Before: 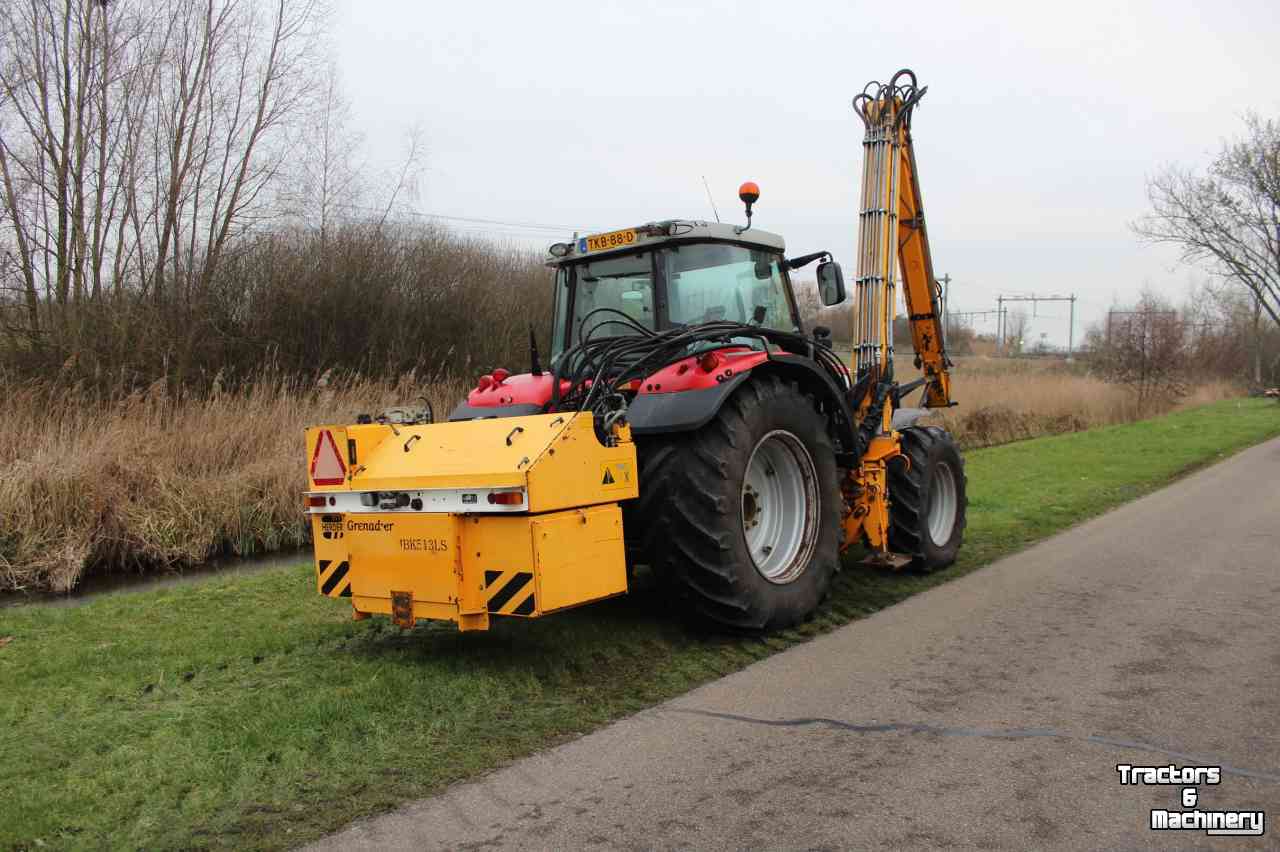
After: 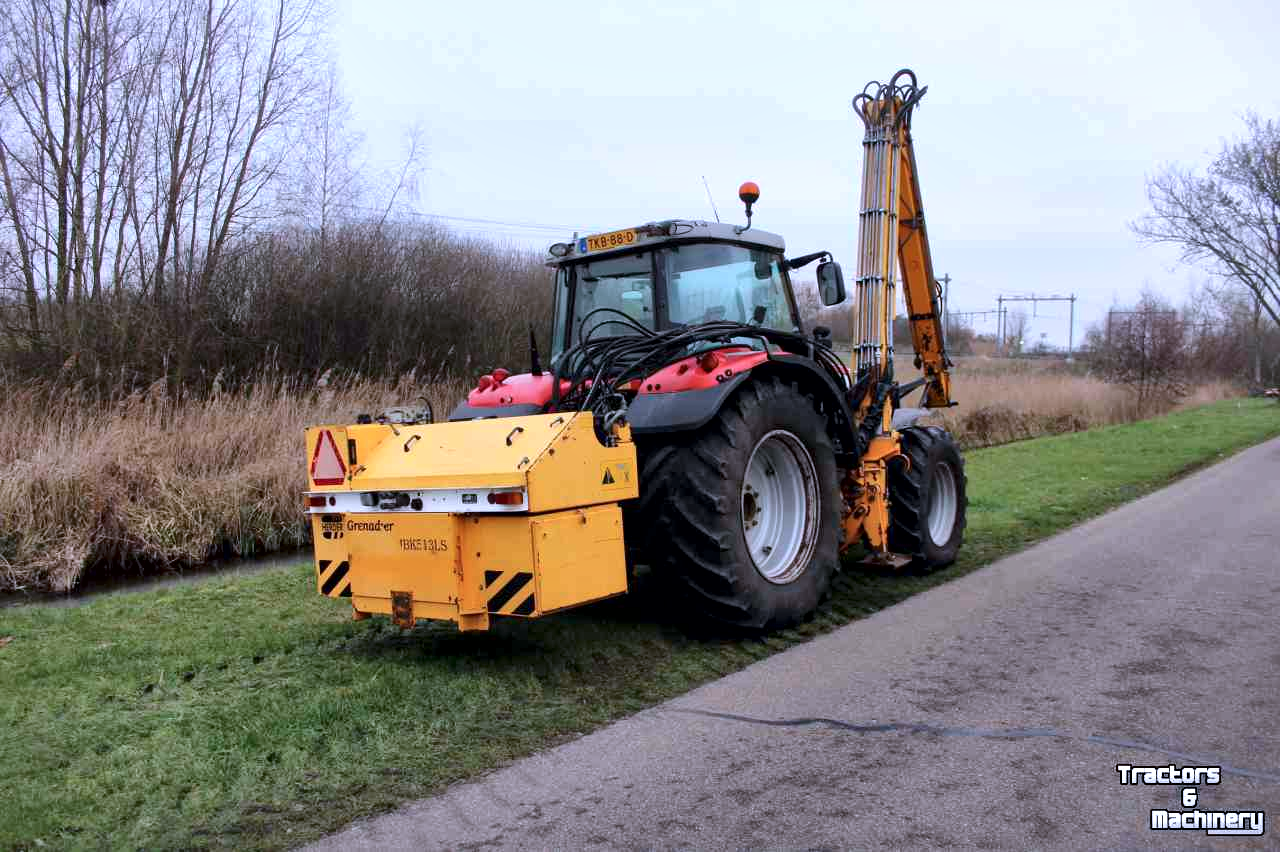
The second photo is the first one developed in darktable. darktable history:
white balance: red 1.05, blue 1.072
color calibration: illuminant as shot in camera, x 0.378, y 0.381, temperature 4093.13 K, saturation algorithm version 1 (2020)
local contrast: mode bilateral grid, contrast 25, coarseness 60, detail 151%, midtone range 0.2
